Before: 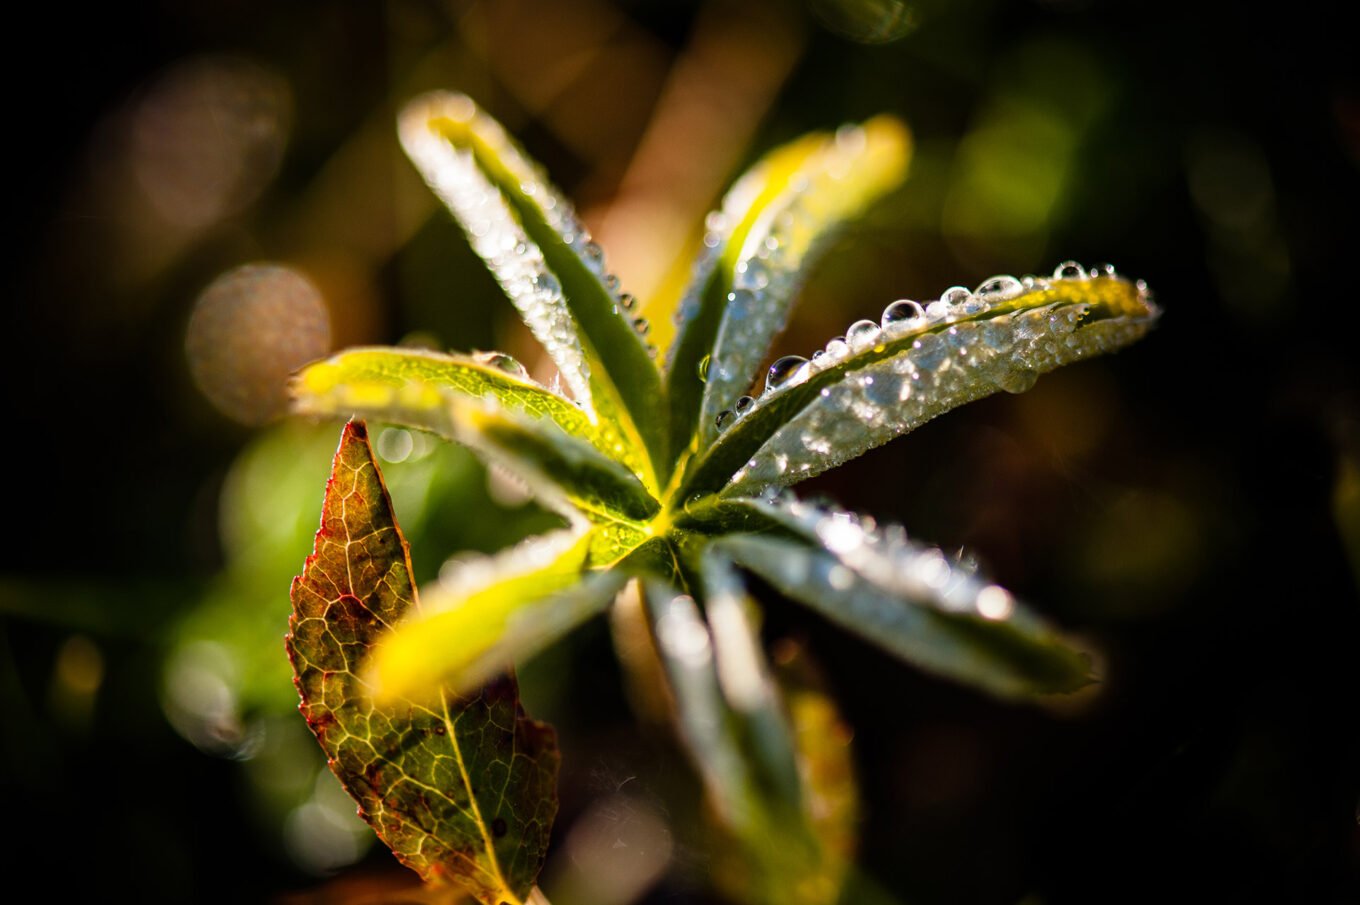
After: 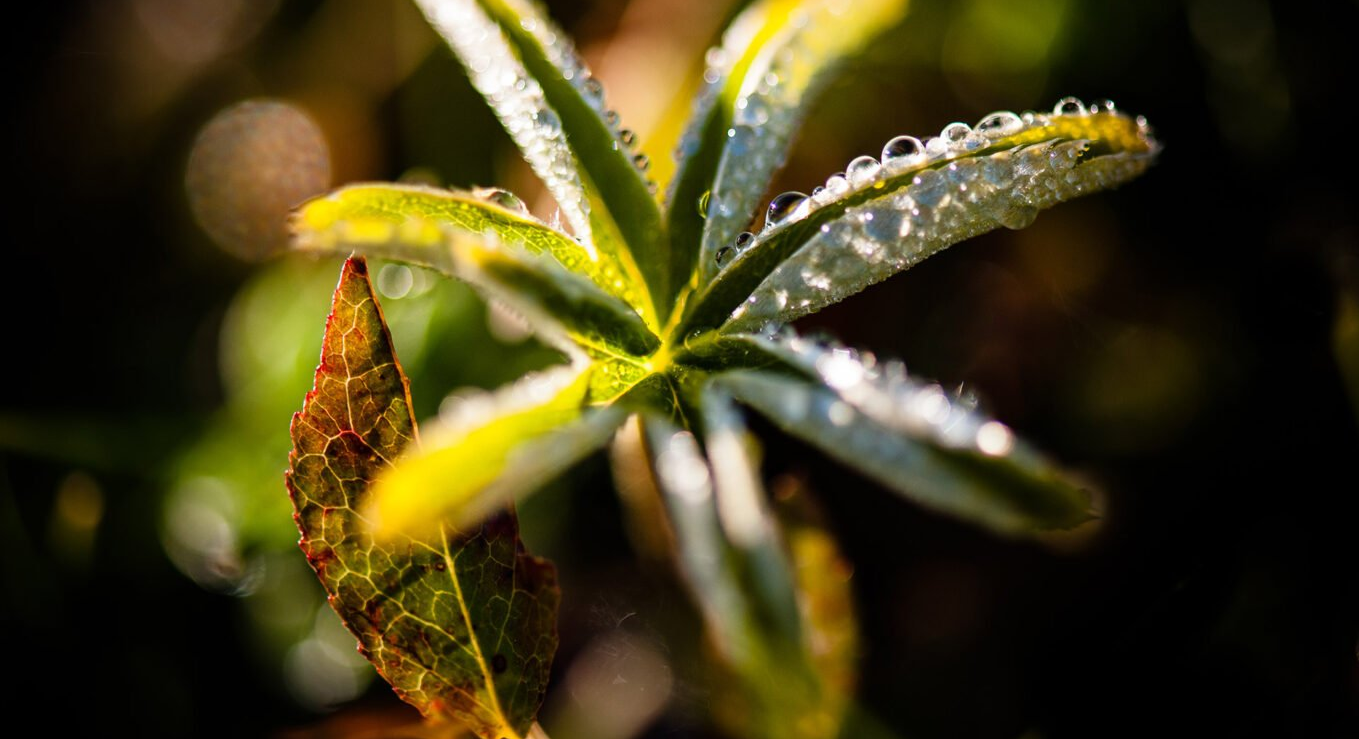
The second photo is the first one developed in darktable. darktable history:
crop and rotate: top 18.247%
